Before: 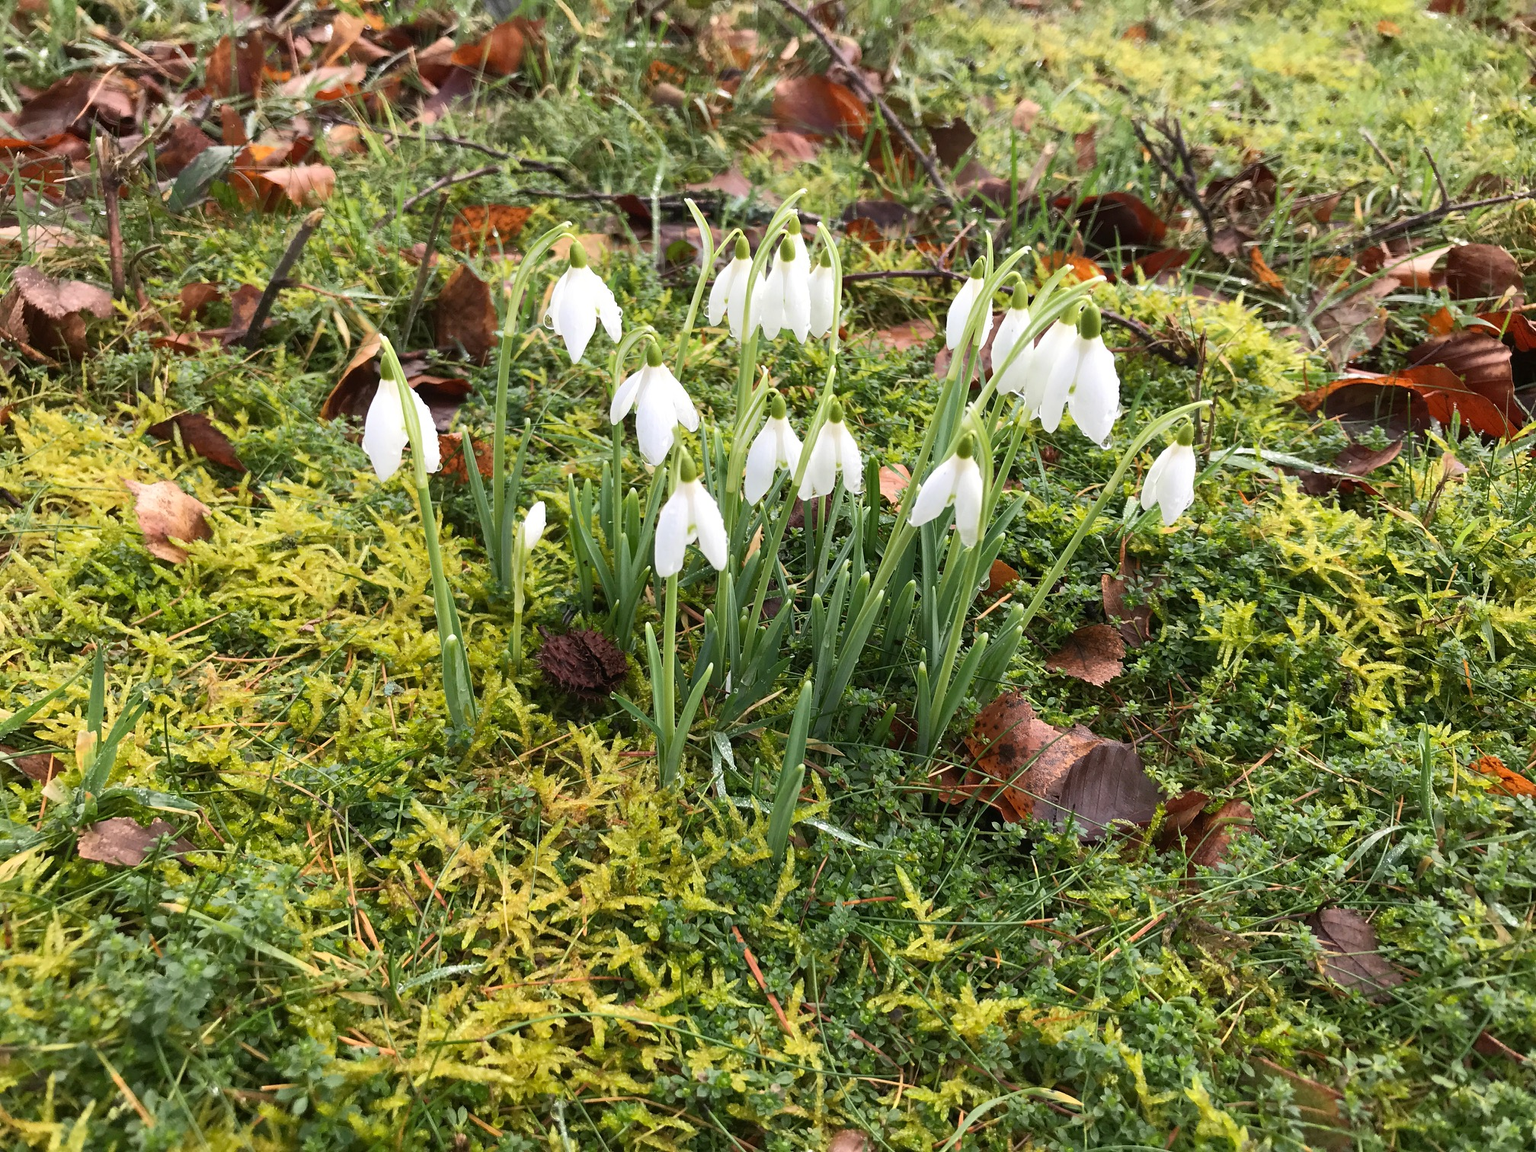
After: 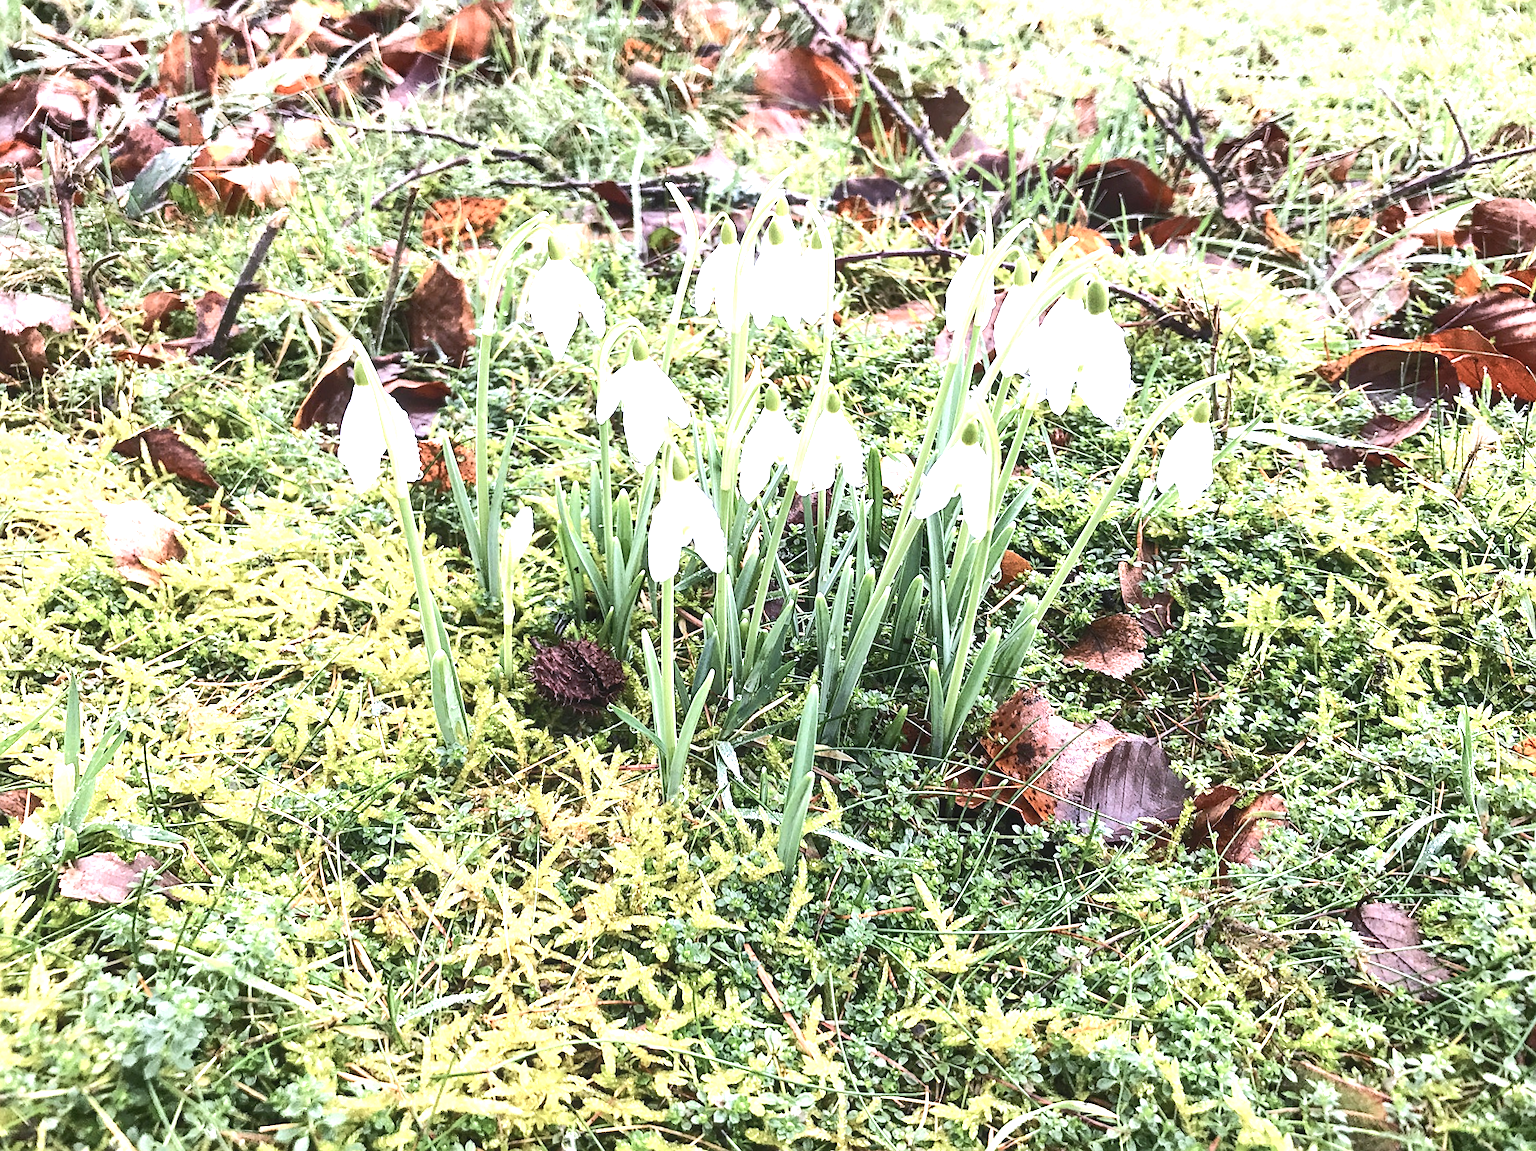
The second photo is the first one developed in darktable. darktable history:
rotate and perspective: rotation -2.12°, lens shift (vertical) 0.009, lens shift (horizontal) -0.008, automatic cropping original format, crop left 0.036, crop right 0.964, crop top 0.05, crop bottom 0.959
color balance rgb: perceptual saturation grading › highlights -31.88%, perceptual saturation grading › mid-tones 5.8%, perceptual saturation grading › shadows 18.12%, perceptual brilliance grading › highlights 3.62%, perceptual brilliance grading › mid-tones -18.12%, perceptual brilliance grading › shadows -41.3%
color calibration: output R [1.063, -0.012, -0.003, 0], output B [-0.079, 0.047, 1, 0], illuminant custom, x 0.389, y 0.387, temperature 3838.64 K
sharpen: amount 0.478
rgb curve: curves: ch0 [(0, 0) (0.284, 0.292) (0.505, 0.644) (1, 1)], compensate middle gray true
local contrast: detail 110%
exposure: exposure 1.5 EV, compensate highlight preservation false
white balance: red 0.988, blue 1.017
